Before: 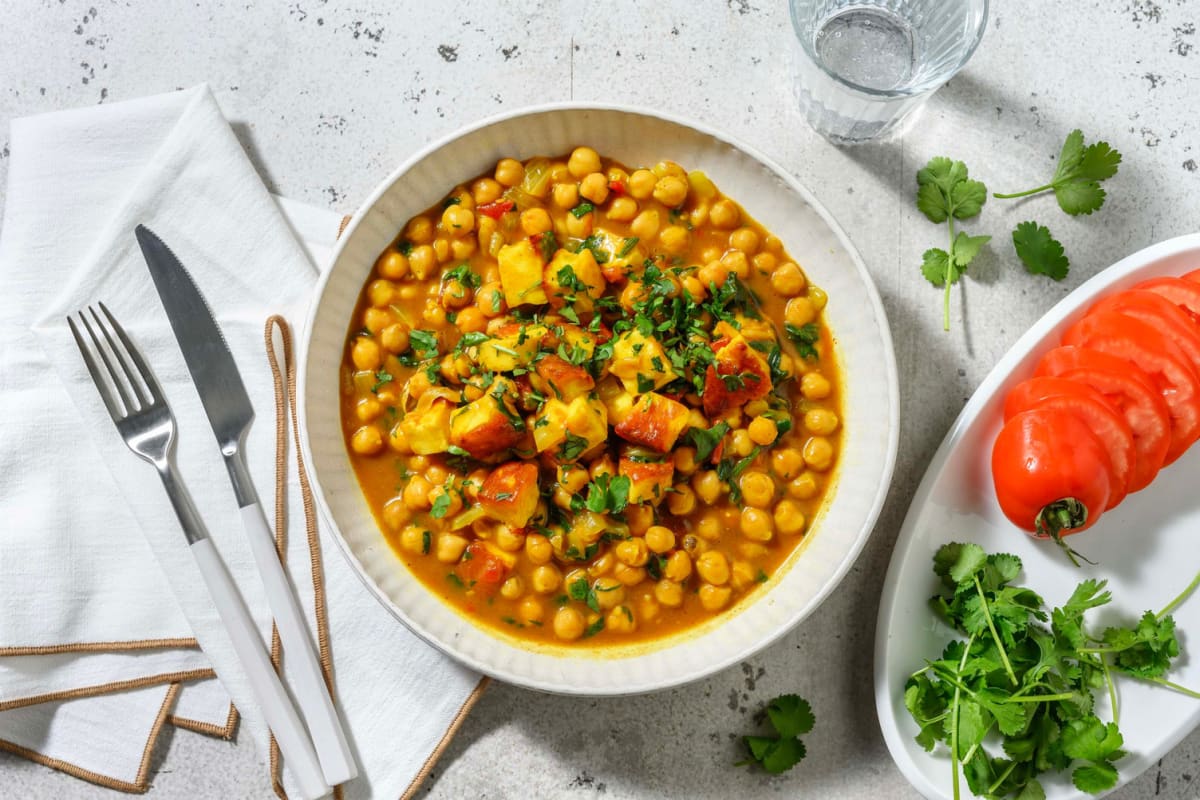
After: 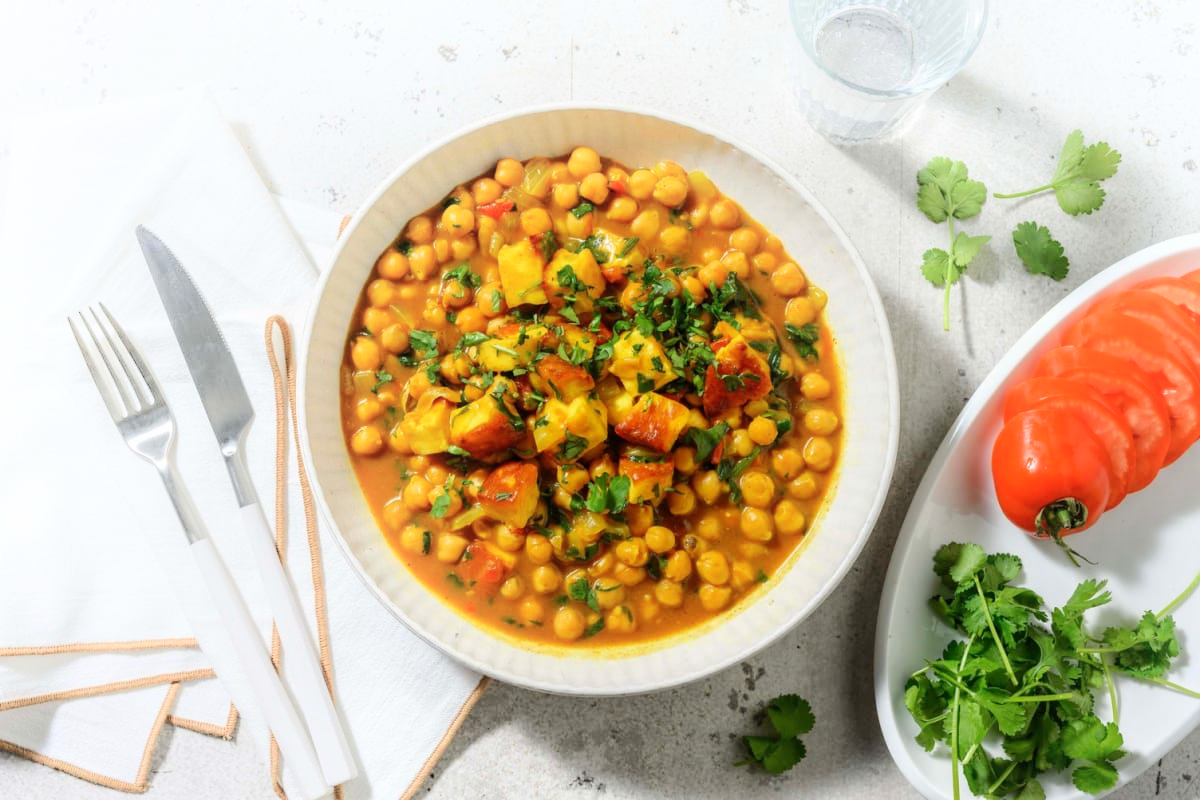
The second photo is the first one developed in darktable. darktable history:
shadows and highlights: shadows -54.3, highlights 86.09, soften with gaussian
rotate and perspective: automatic cropping original format, crop left 0, crop top 0
